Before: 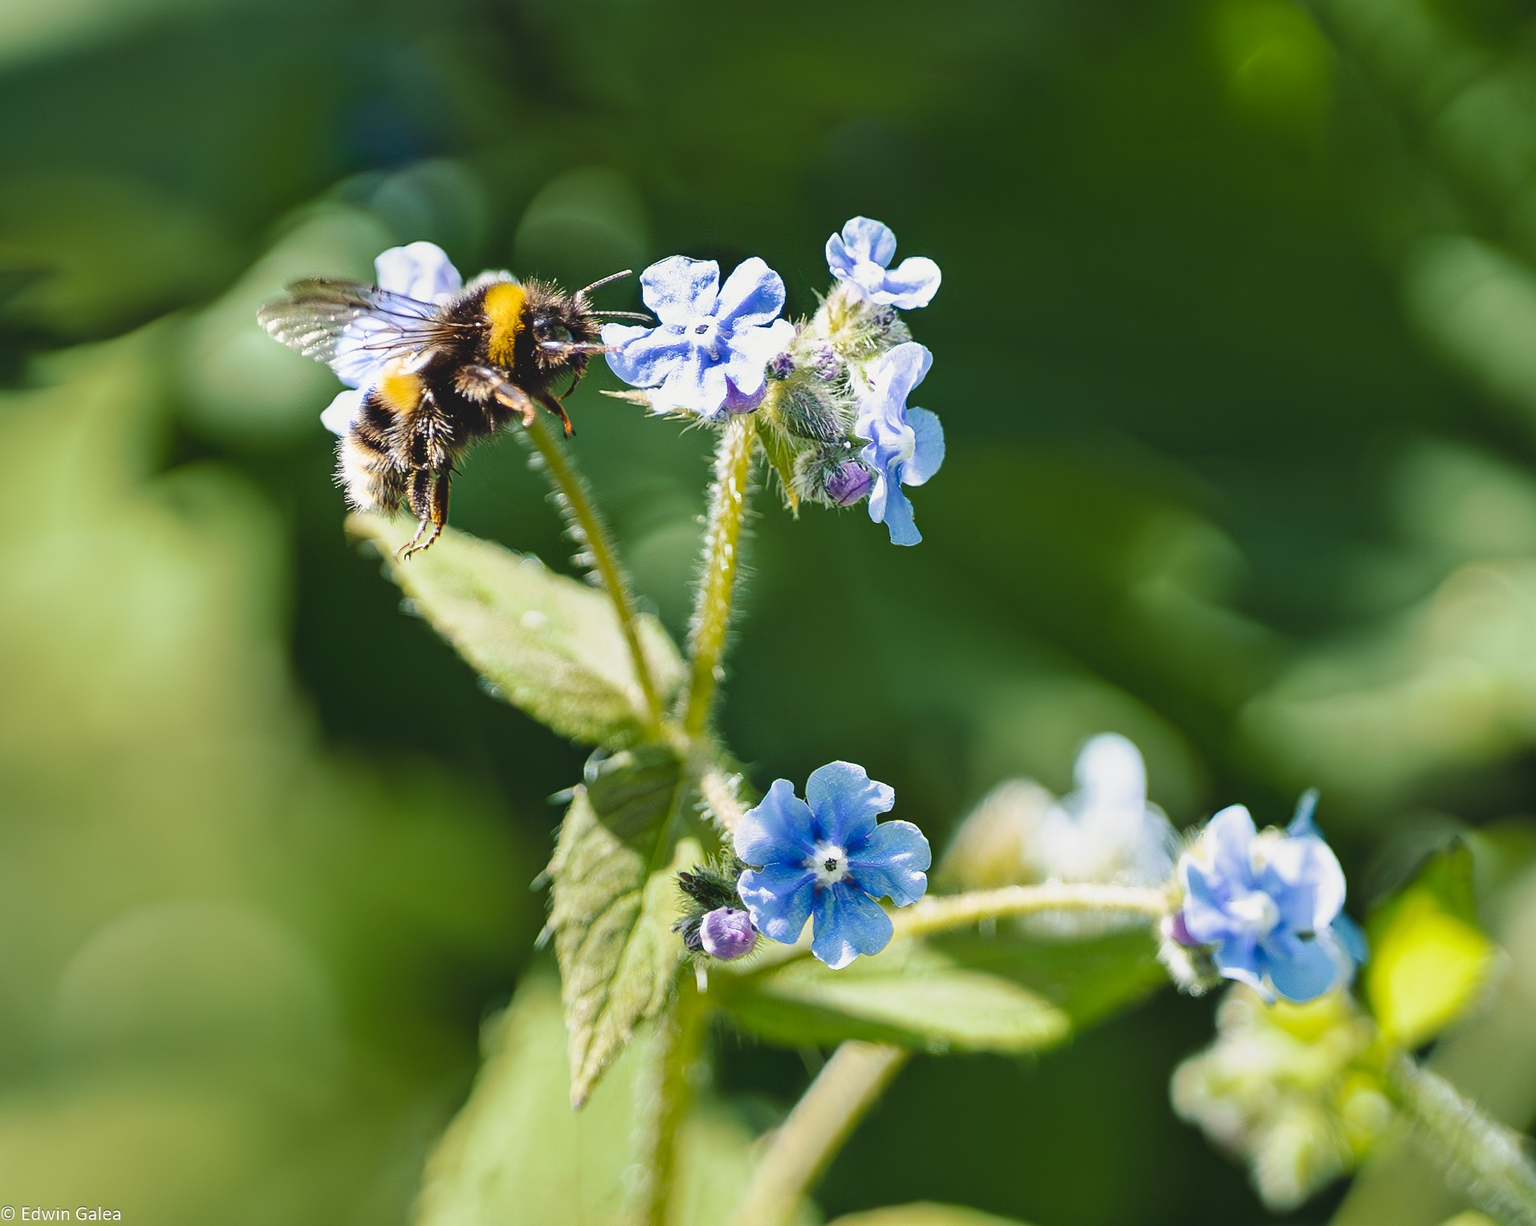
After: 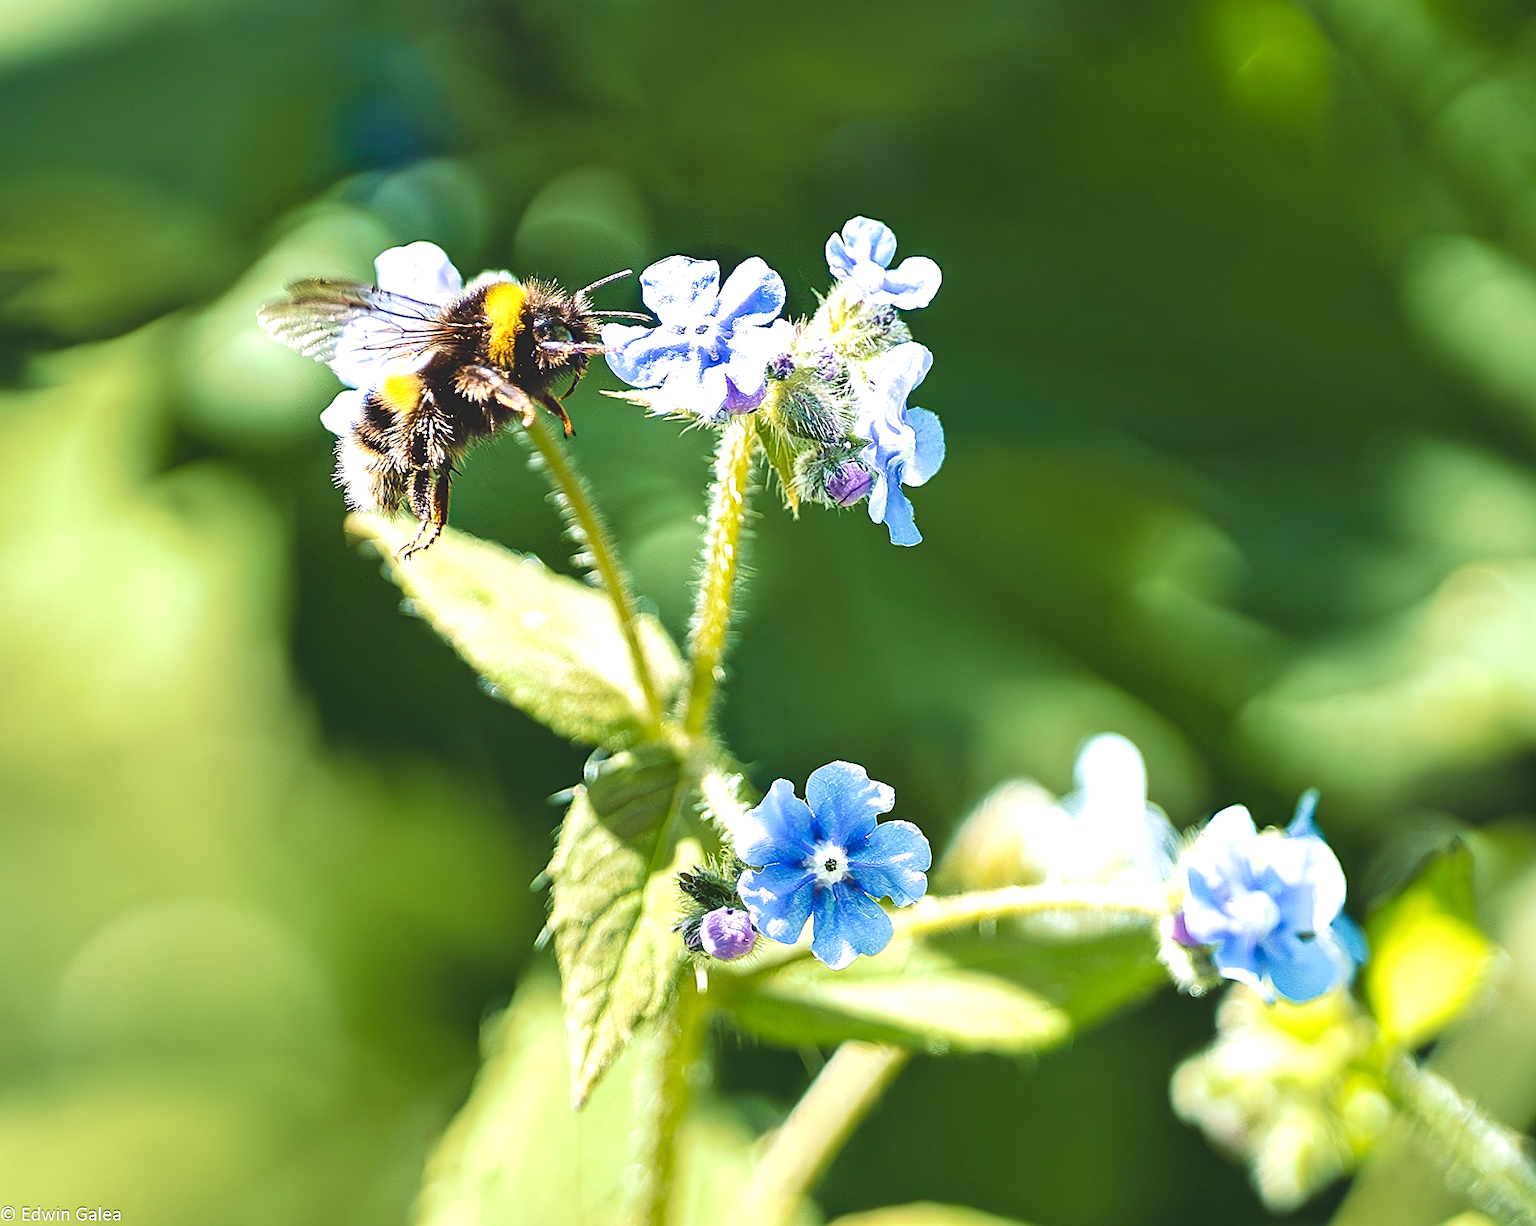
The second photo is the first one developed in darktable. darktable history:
velvia: on, module defaults
sharpen: amount 0.578
exposure: exposure 0.748 EV, compensate highlight preservation false
